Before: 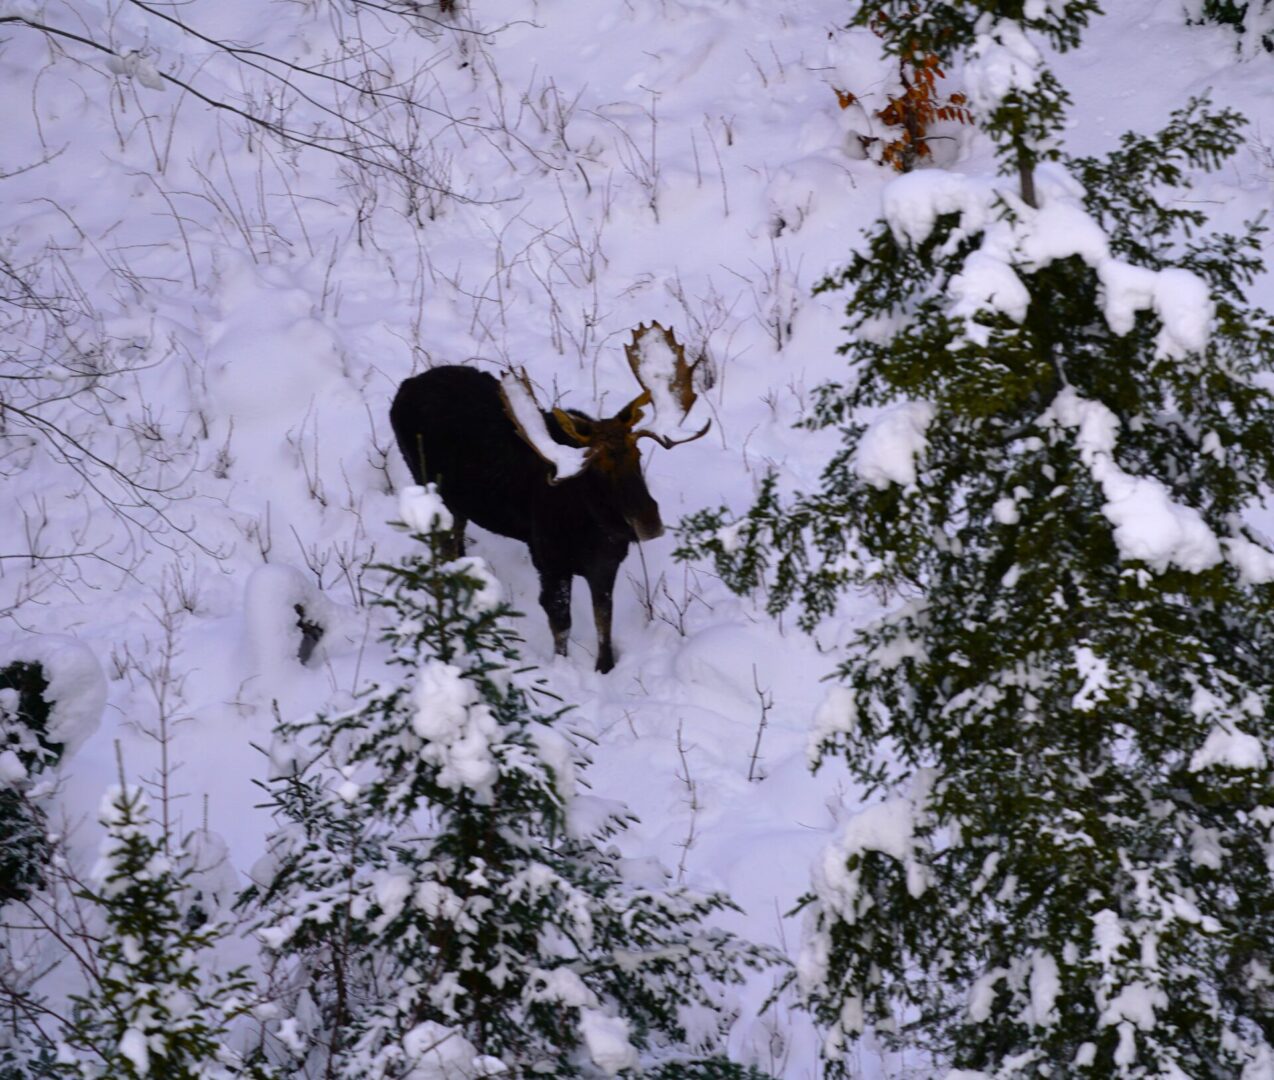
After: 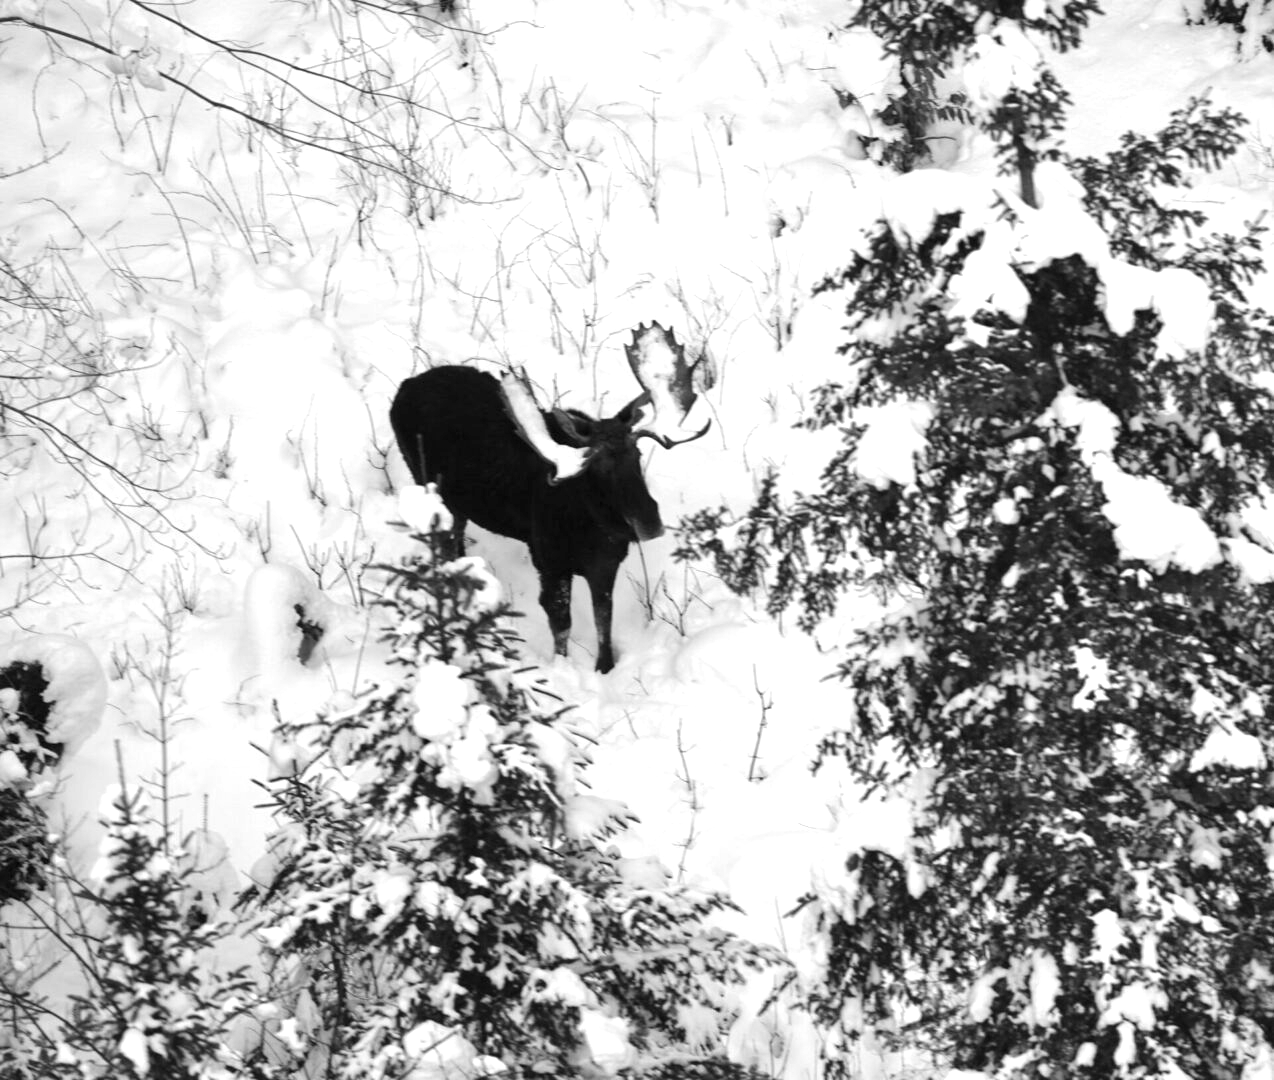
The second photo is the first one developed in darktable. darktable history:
monochrome: on, module defaults
exposure: black level correction 0, exposure 1.1 EV, compensate highlight preservation false
